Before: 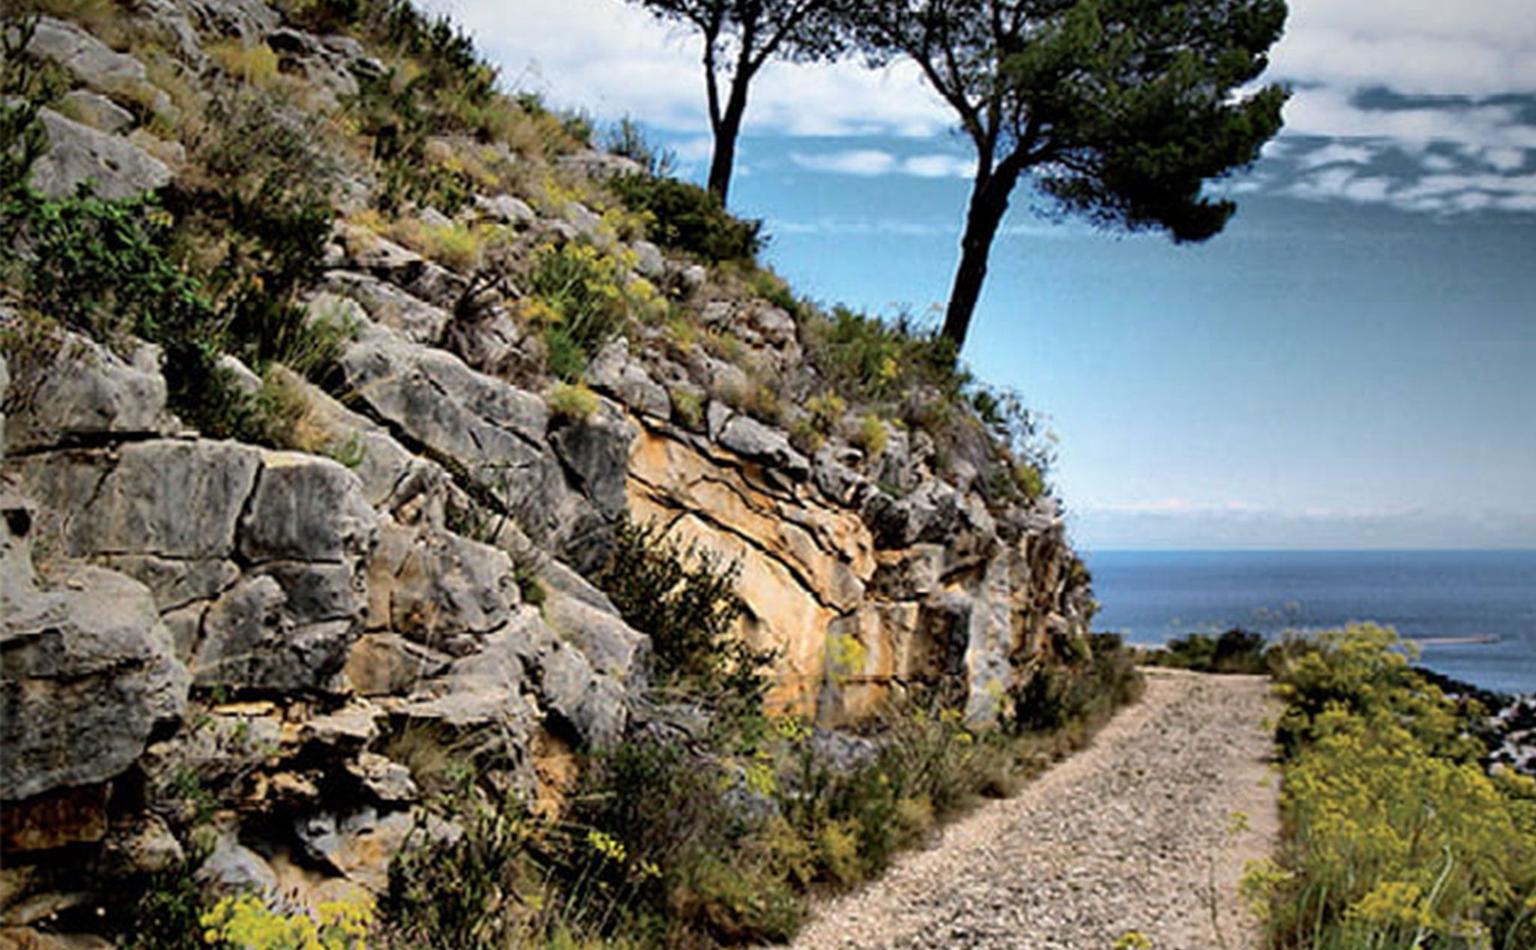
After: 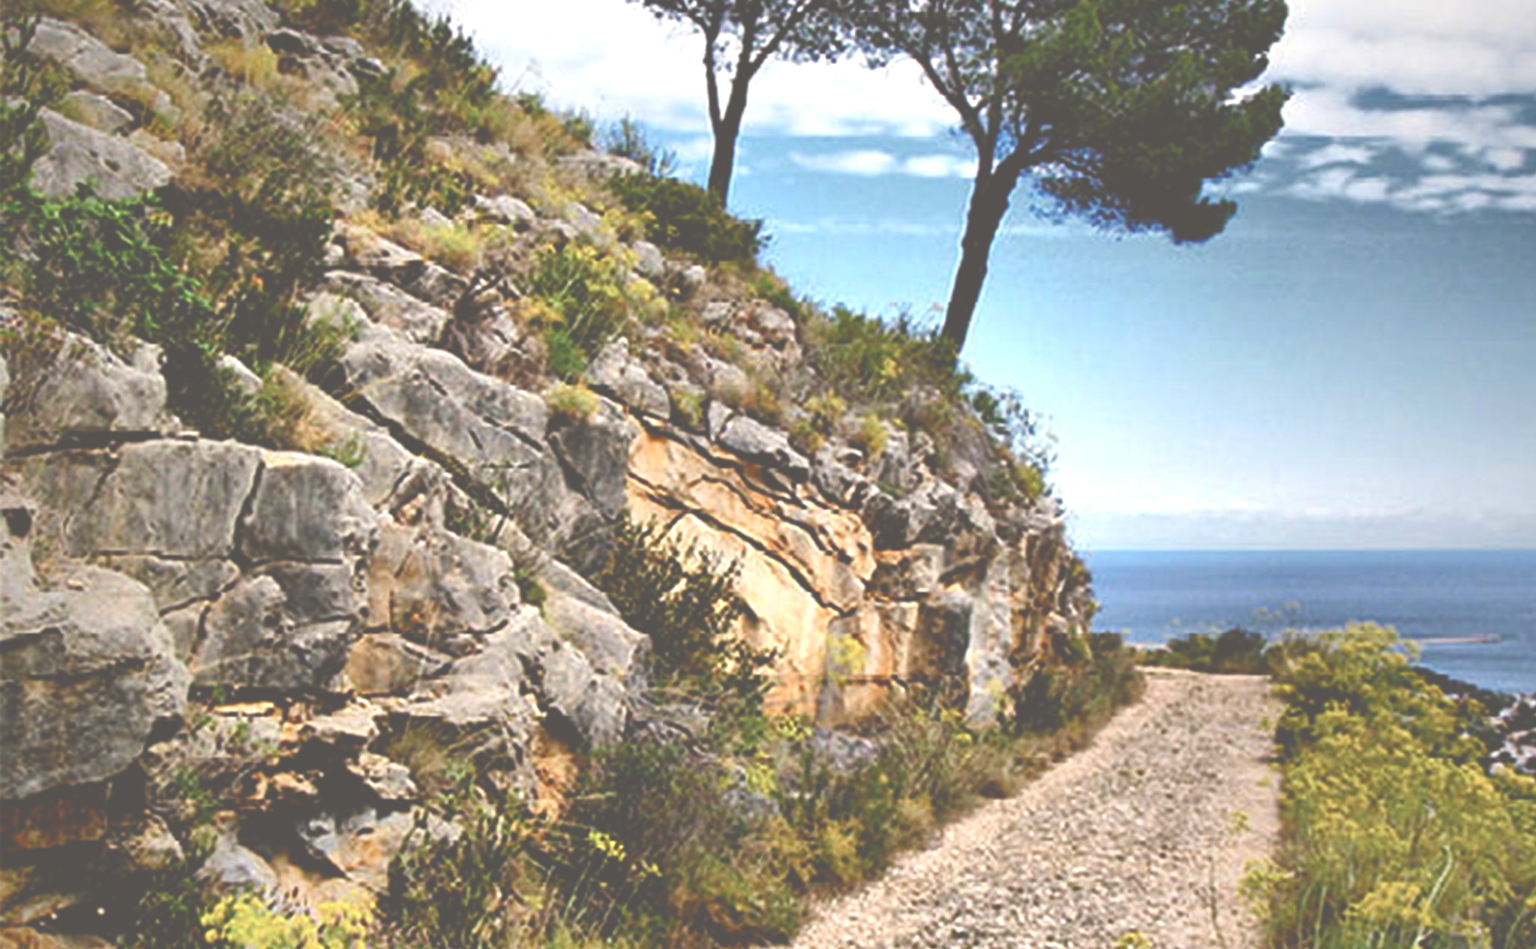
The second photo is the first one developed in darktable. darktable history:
exposure: black level correction -0.07, exposure 0.503 EV, compensate exposure bias true, compensate highlight preservation false
color balance rgb: power › chroma 0.254%, power › hue 62.81°, highlights gain › chroma 1.022%, highlights gain › hue 60.07°, global offset › luminance -0.499%, linear chroma grading › global chroma 6.463%, perceptual saturation grading › global saturation 24.657%, perceptual saturation grading › highlights -51.022%, perceptual saturation grading › mid-tones 19.706%, perceptual saturation grading › shadows 61.208%, global vibrance 20%
